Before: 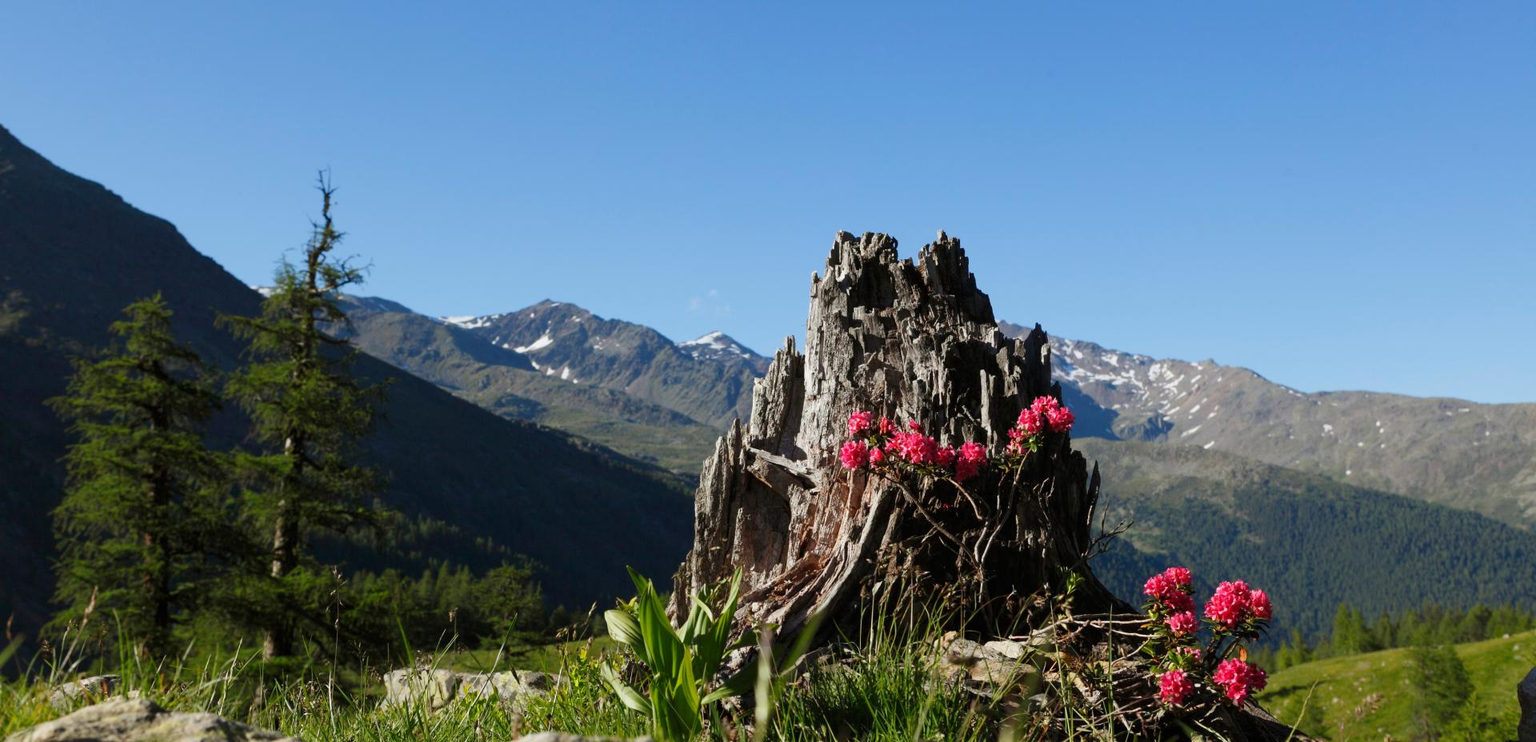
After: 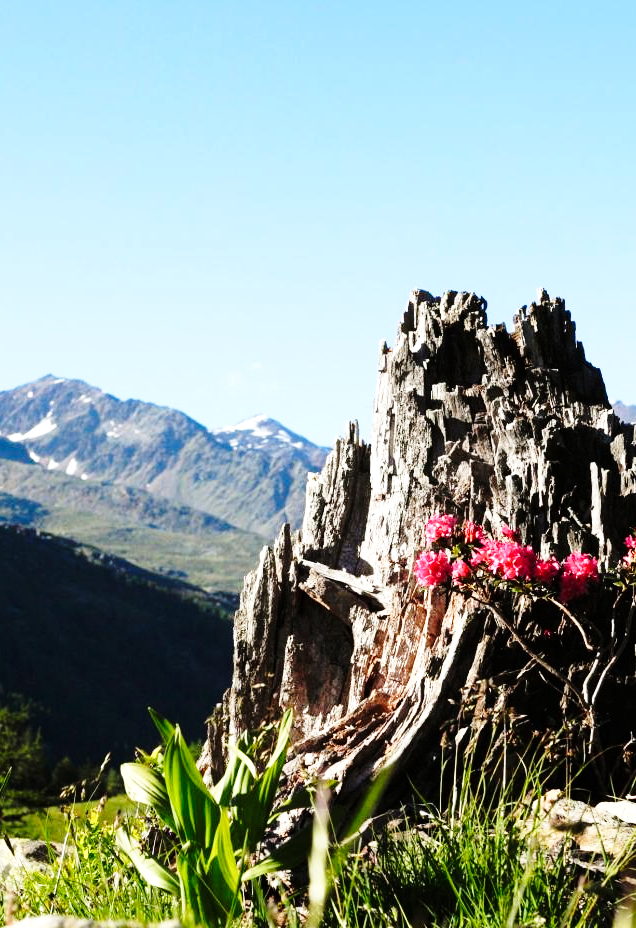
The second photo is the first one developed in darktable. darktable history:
crop: left 33.084%, right 33.746%
base curve: curves: ch0 [(0, 0) (0.028, 0.03) (0.121, 0.232) (0.46, 0.748) (0.859, 0.968) (1, 1)], preserve colors none
tone equalizer: -8 EV -0.715 EV, -7 EV -0.668 EV, -6 EV -0.611 EV, -5 EV -0.396 EV, -3 EV 0.368 EV, -2 EV 0.6 EV, -1 EV 0.681 EV, +0 EV 0.728 EV
